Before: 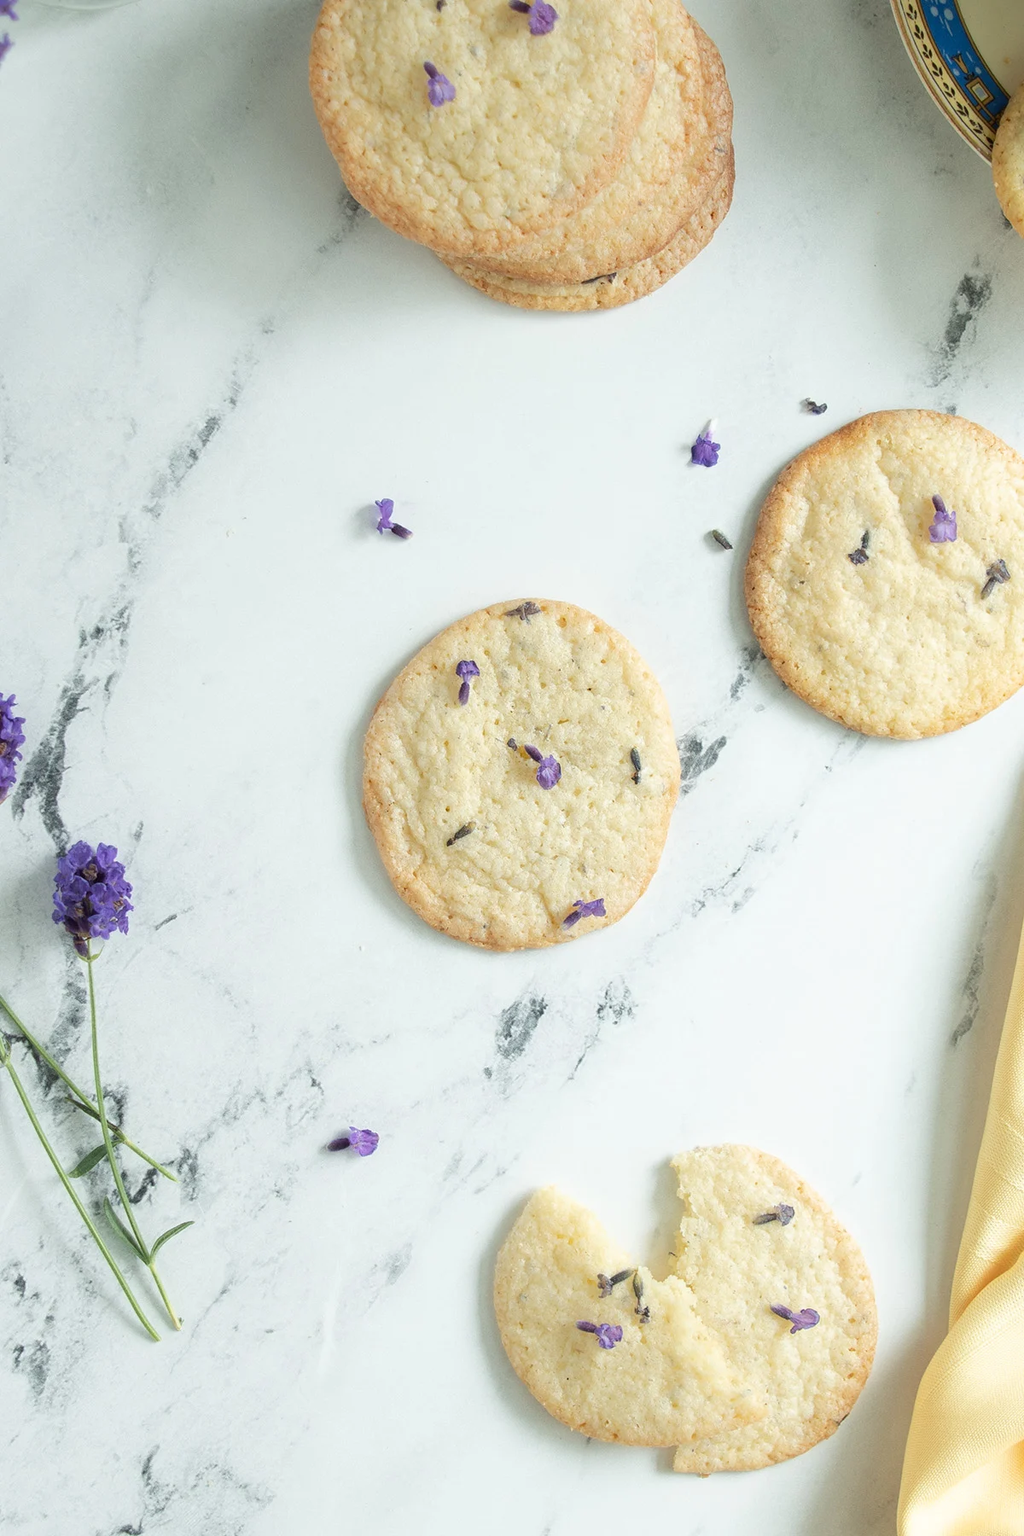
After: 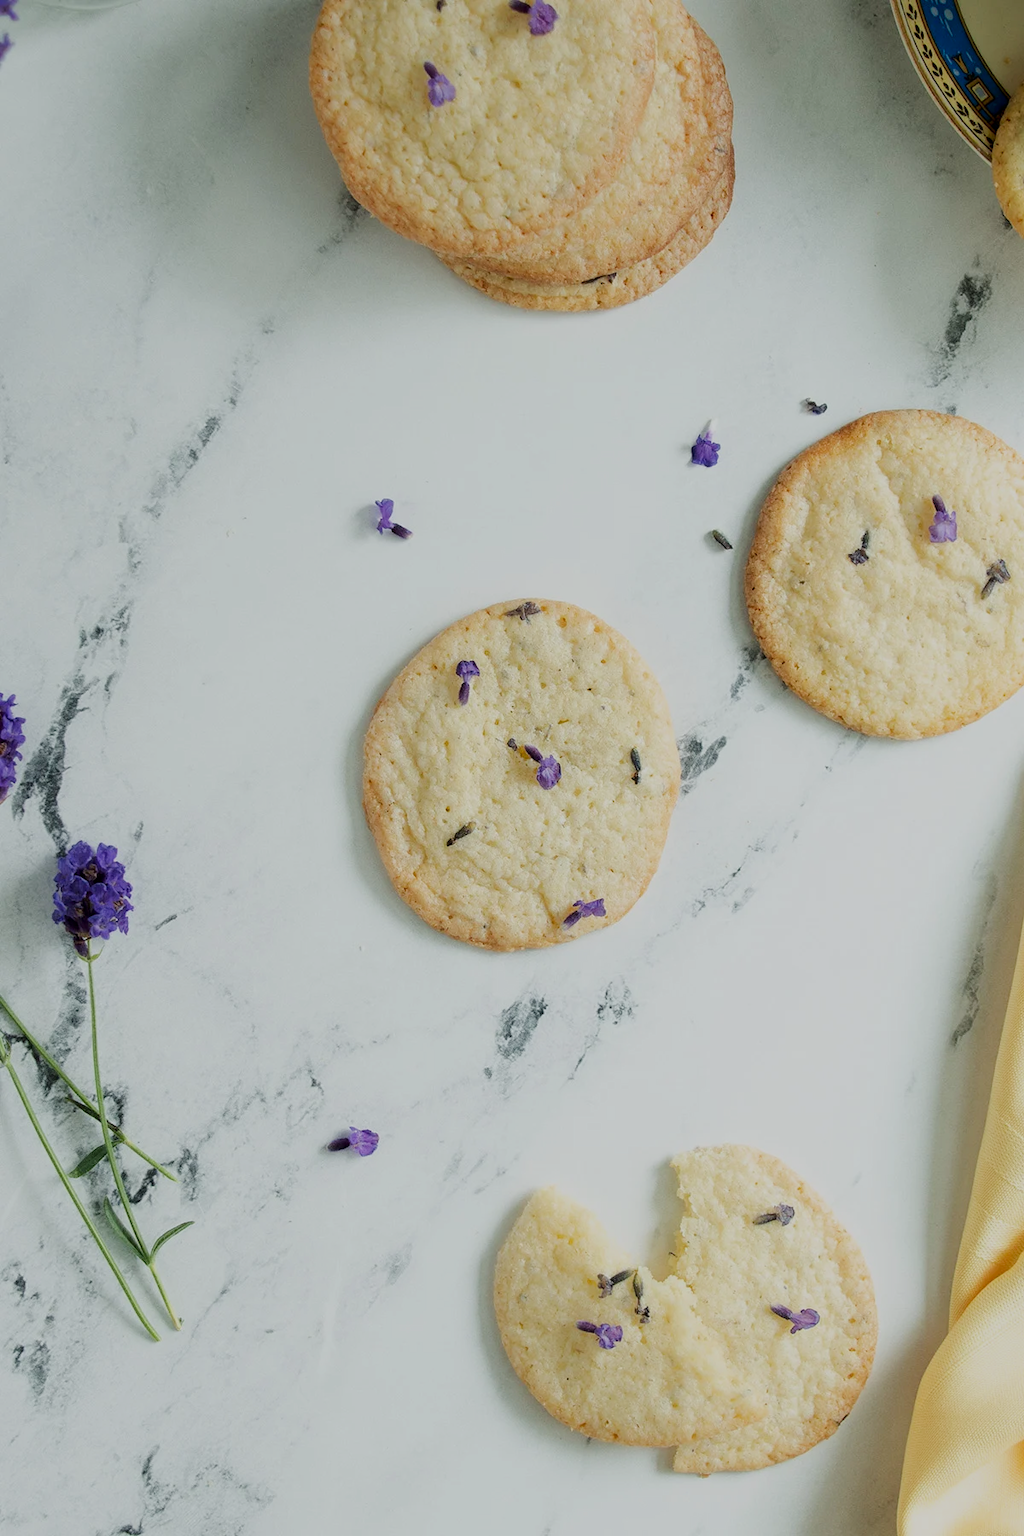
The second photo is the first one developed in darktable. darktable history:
contrast brightness saturation: brightness -0.2, saturation 0.08
exposure: compensate highlight preservation false
filmic rgb: black relative exposure -7.65 EV, white relative exposure 4.56 EV, hardness 3.61, contrast 1.106
